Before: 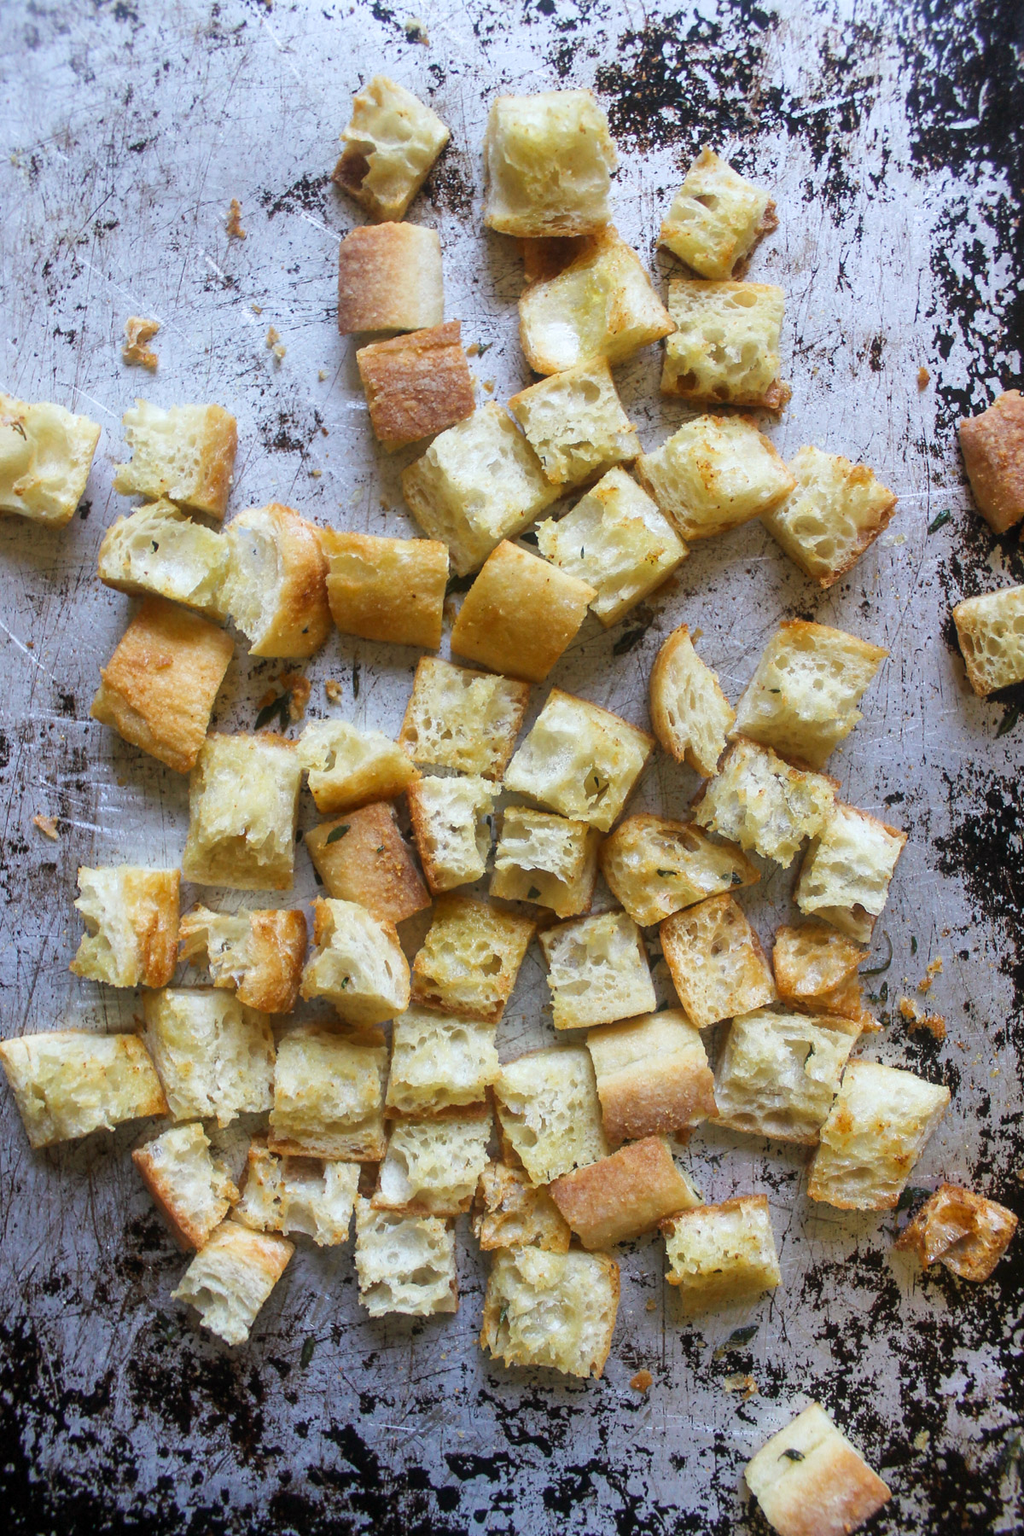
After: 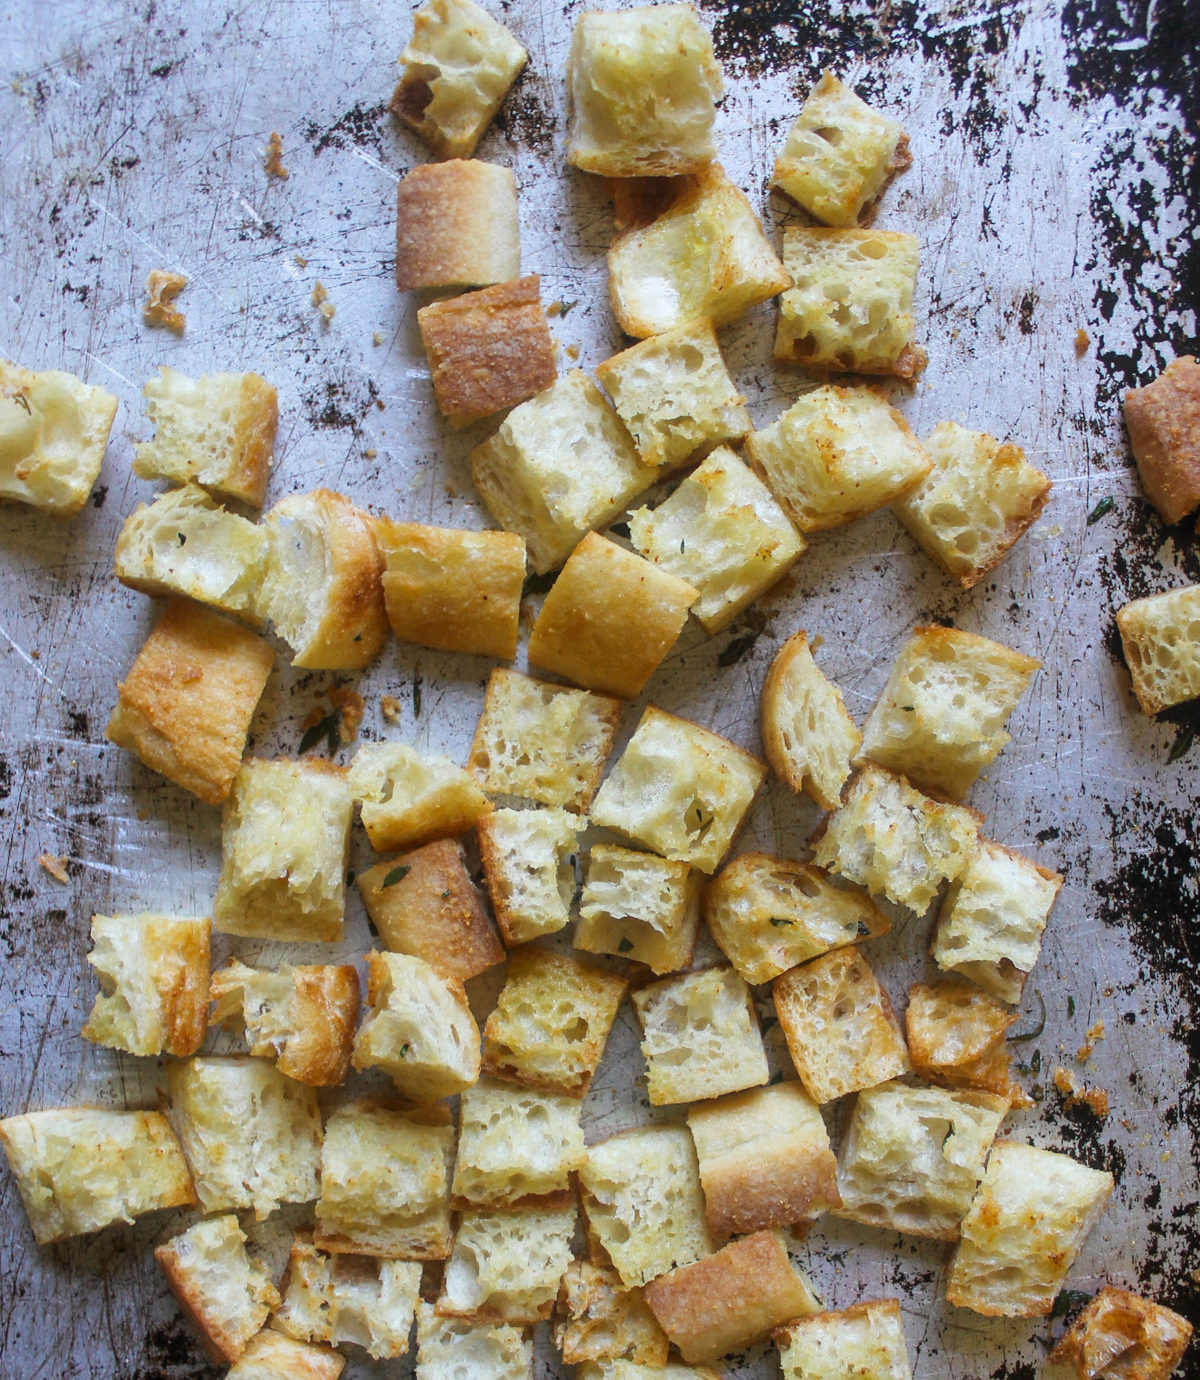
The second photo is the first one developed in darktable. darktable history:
shadows and highlights: shadows -20, white point adjustment -2, highlights -35
tone equalizer: on, module defaults
crop: top 5.667%, bottom 17.637%
color zones: curves: ch0 [(0.068, 0.464) (0.25, 0.5) (0.48, 0.508) (0.75, 0.536) (0.886, 0.476) (0.967, 0.456)]; ch1 [(0.066, 0.456) (0.25, 0.5) (0.616, 0.508) (0.746, 0.56) (0.934, 0.444)]
